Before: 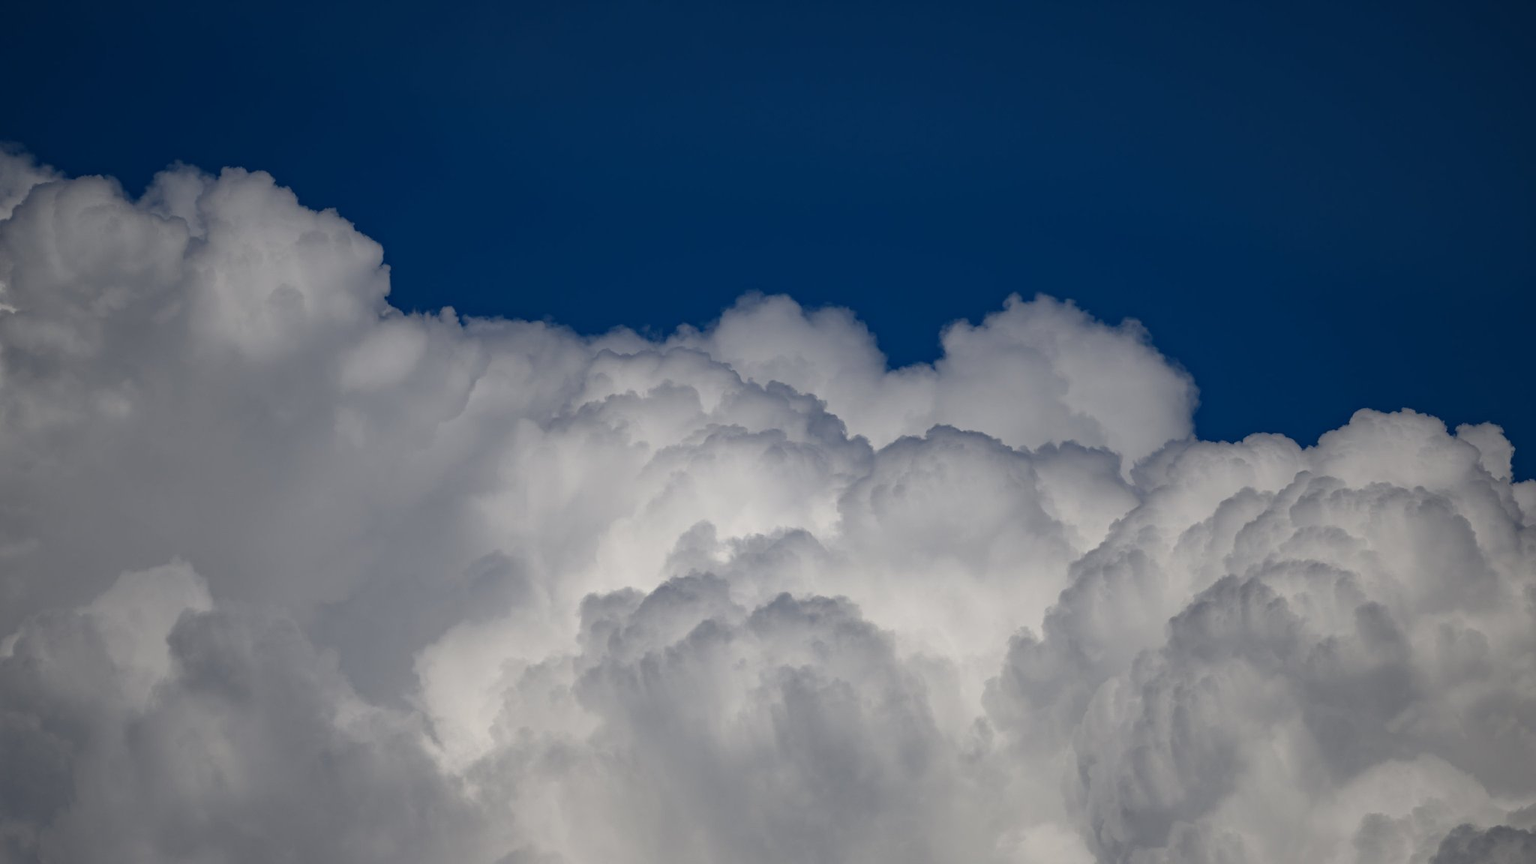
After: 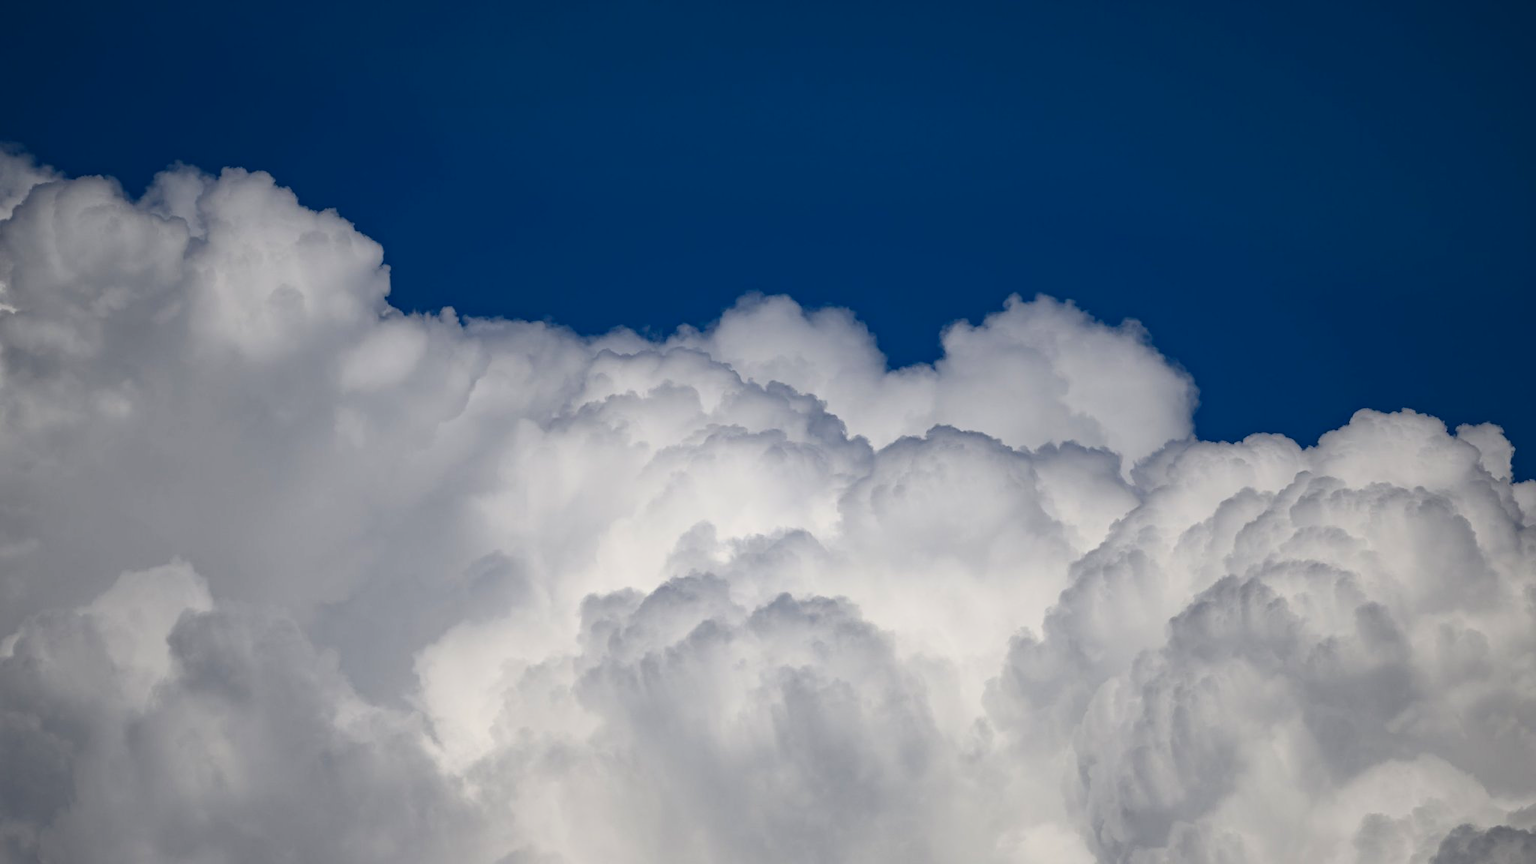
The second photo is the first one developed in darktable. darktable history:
contrast brightness saturation: contrast 0.202, brightness 0.146, saturation 0.144
